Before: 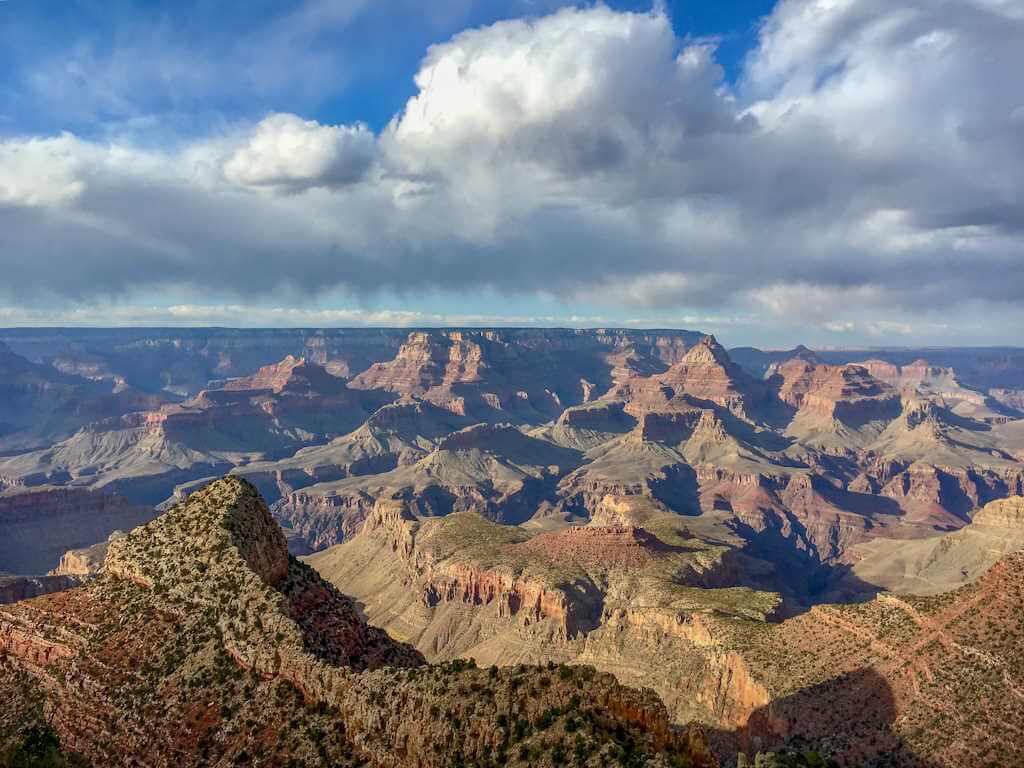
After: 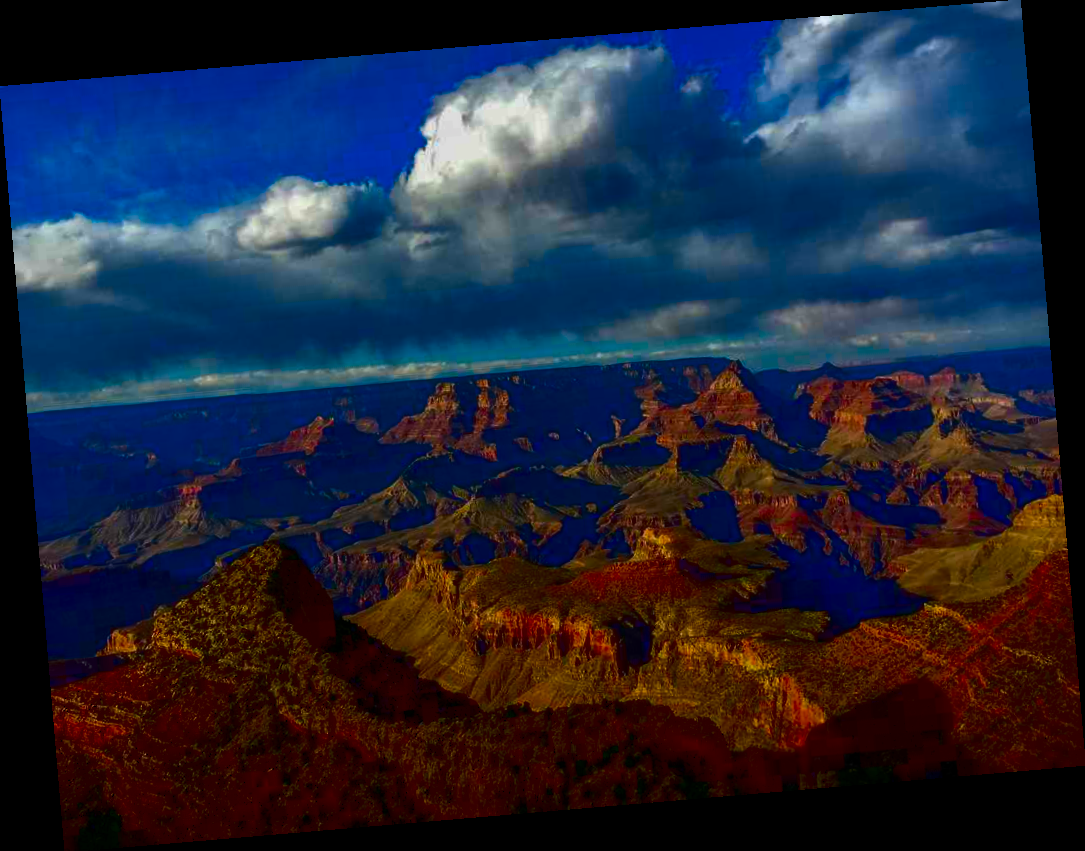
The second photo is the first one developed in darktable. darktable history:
contrast brightness saturation: brightness -1, saturation 1
rotate and perspective: rotation -4.86°, automatic cropping off
contrast equalizer: y [[0.5 ×4, 0.467, 0.376], [0.5 ×6], [0.5 ×6], [0 ×6], [0 ×6]]
